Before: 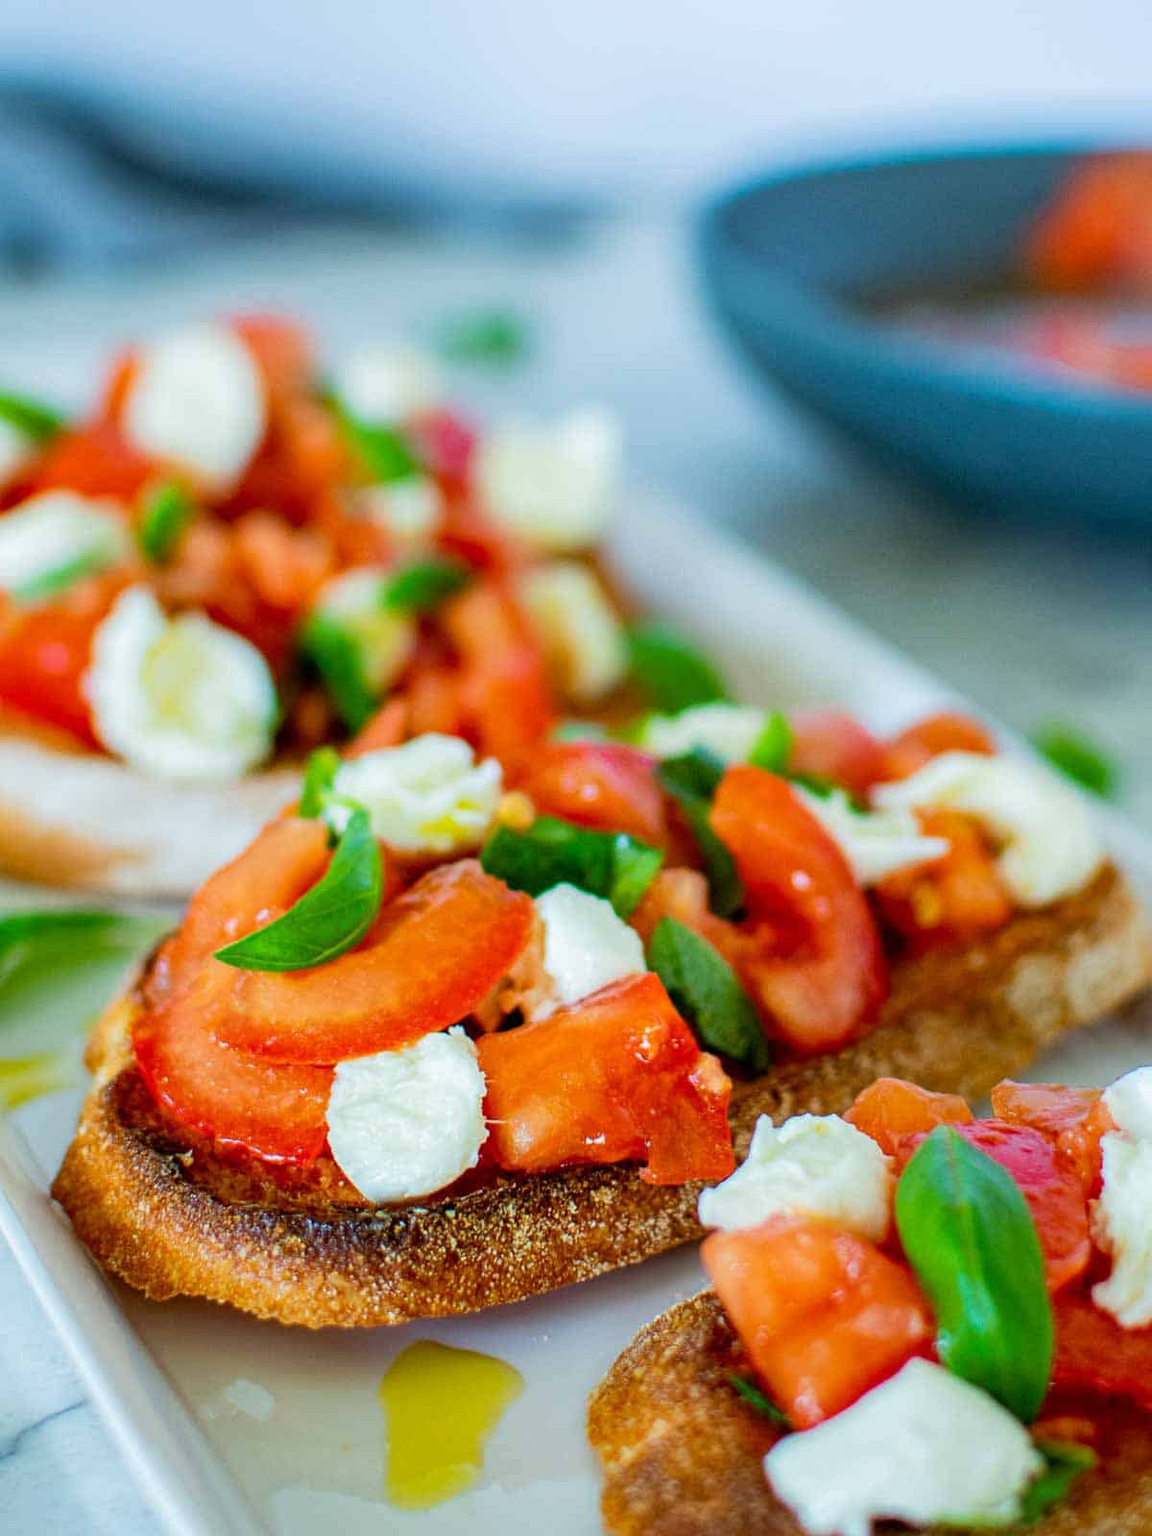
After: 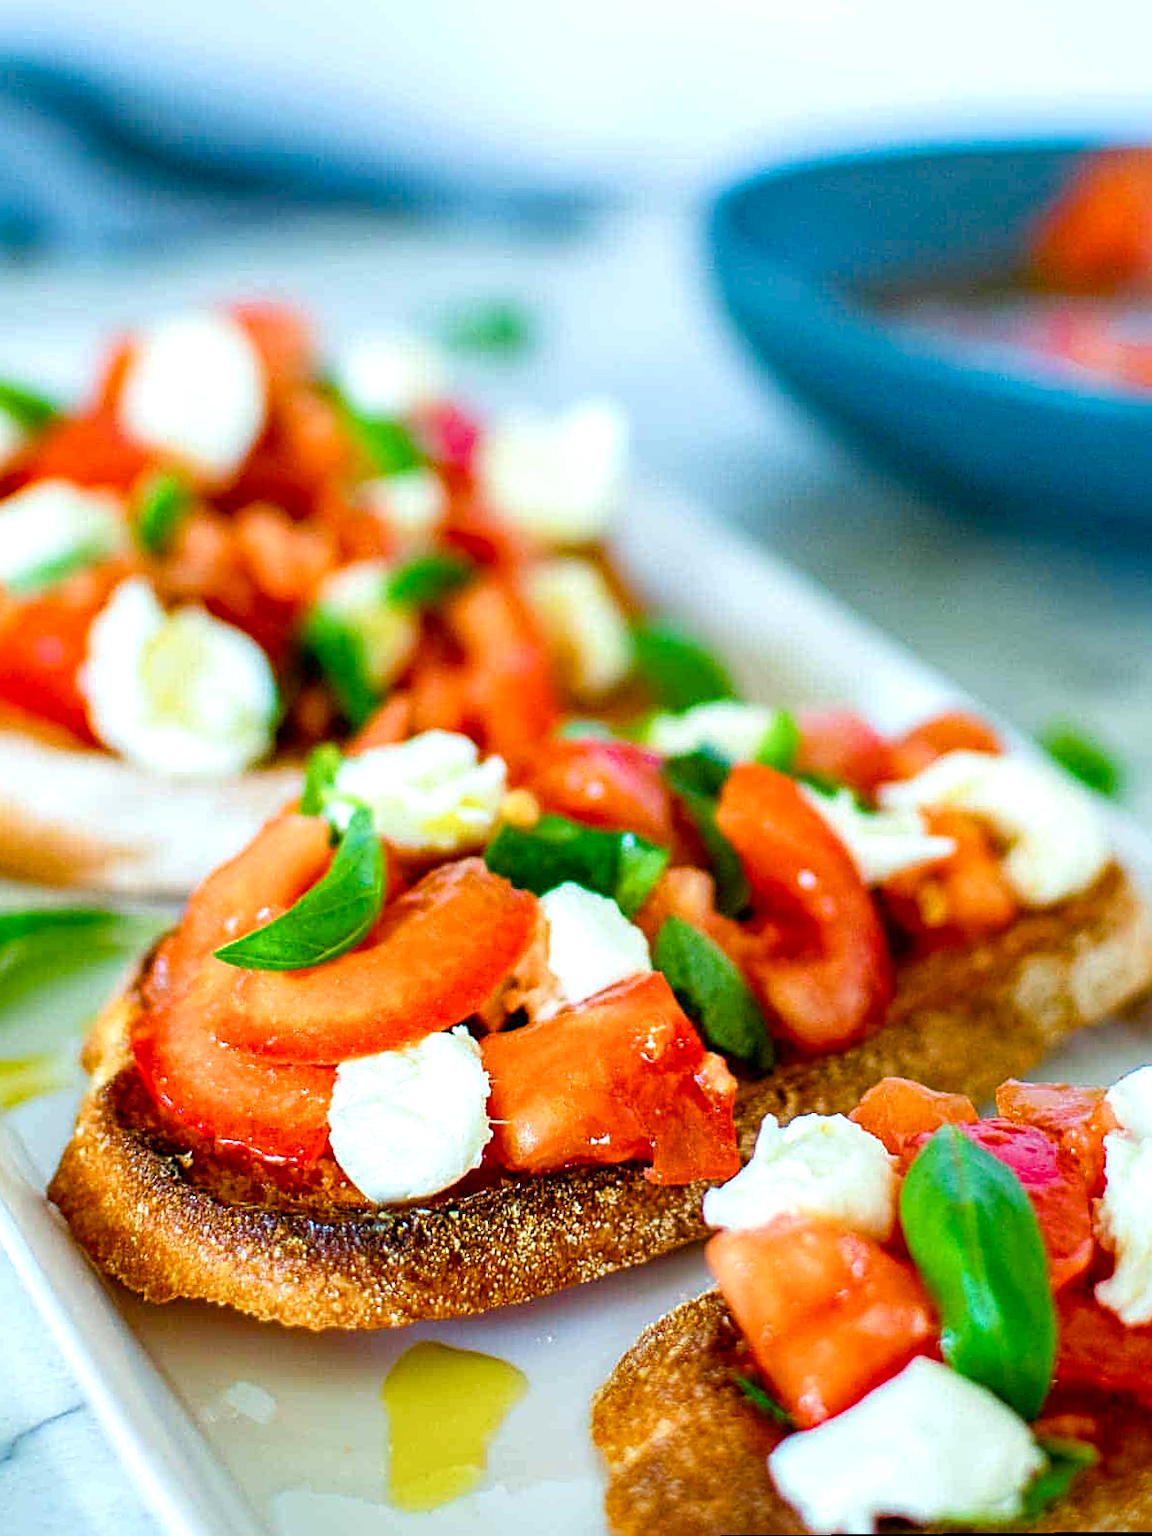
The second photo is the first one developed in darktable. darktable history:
color balance rgb: perceptual saturation grading › global saturation 25%, perceptual saturation grading › highlights -50%, perceptual saturation grading › shadows 30%, perceptual brilliance grading › global brilliance 12%, global vibrance 20%
tone equalizer: on, module defaults
sharpen: on, module defaults
rotate and perspective: rotation 0.174°, lens shift (vertical) 0.013, lens shift (horizontal) 0.019, shear 0.001, automatic cropping original format, crop left 0.007, crop right 0.991, crop top 0.016, crop bottom 0.997
